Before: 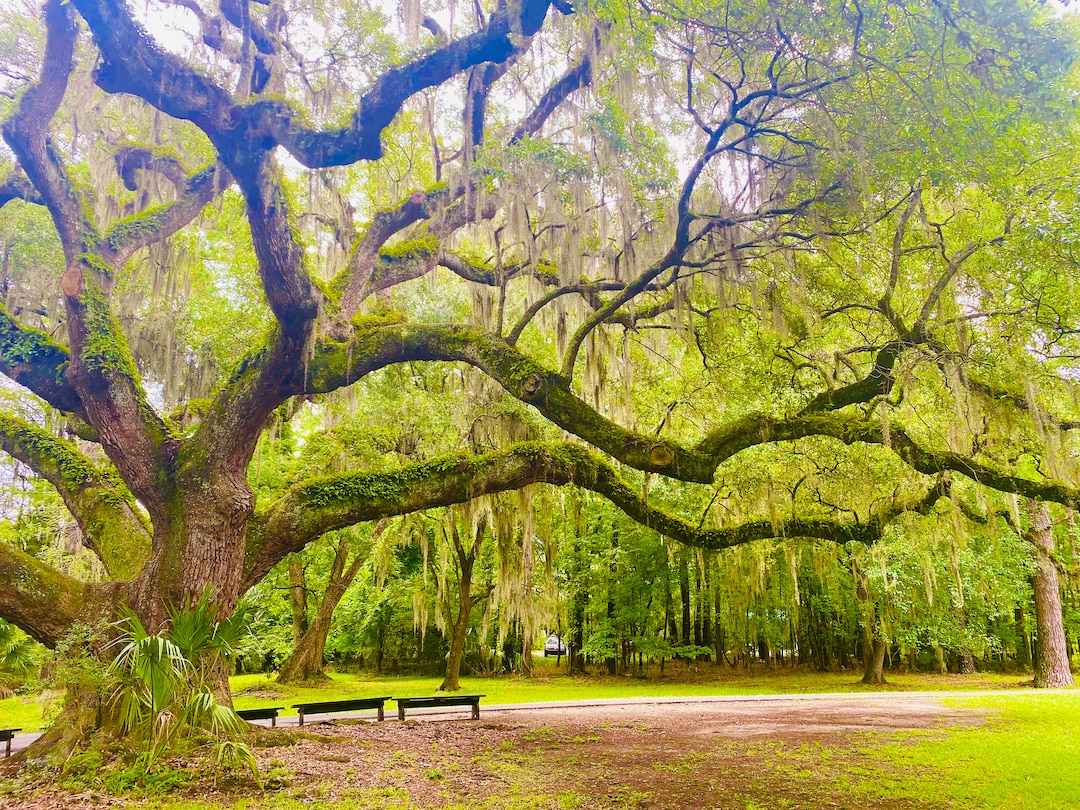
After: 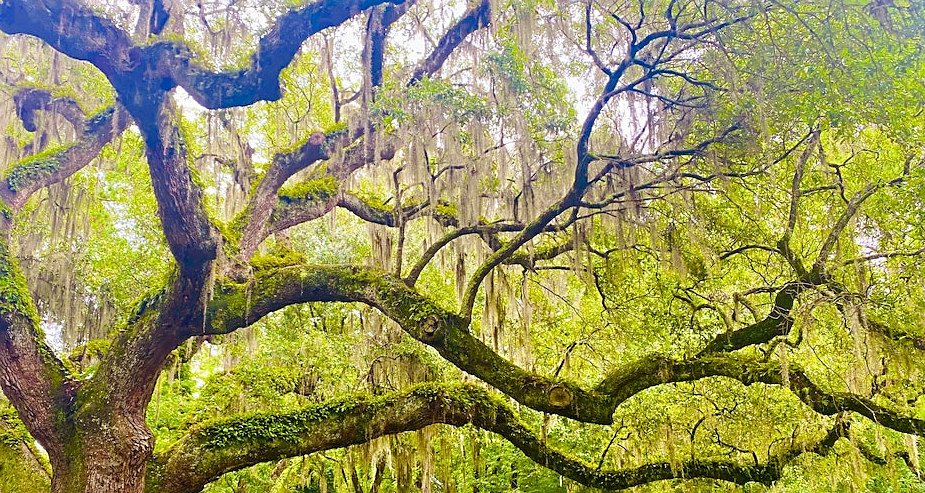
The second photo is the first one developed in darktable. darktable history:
crop and rotate: left 9.411%, top 7.296%, right 4.858%, bottom 31.726%
contrast equalizer: octaves 7, y [[0.6 ×6], [0.55 ×6], [0 ×6], [0 ×6], [0 ×6]], mix 0.203
sharpen: on, module defaults
